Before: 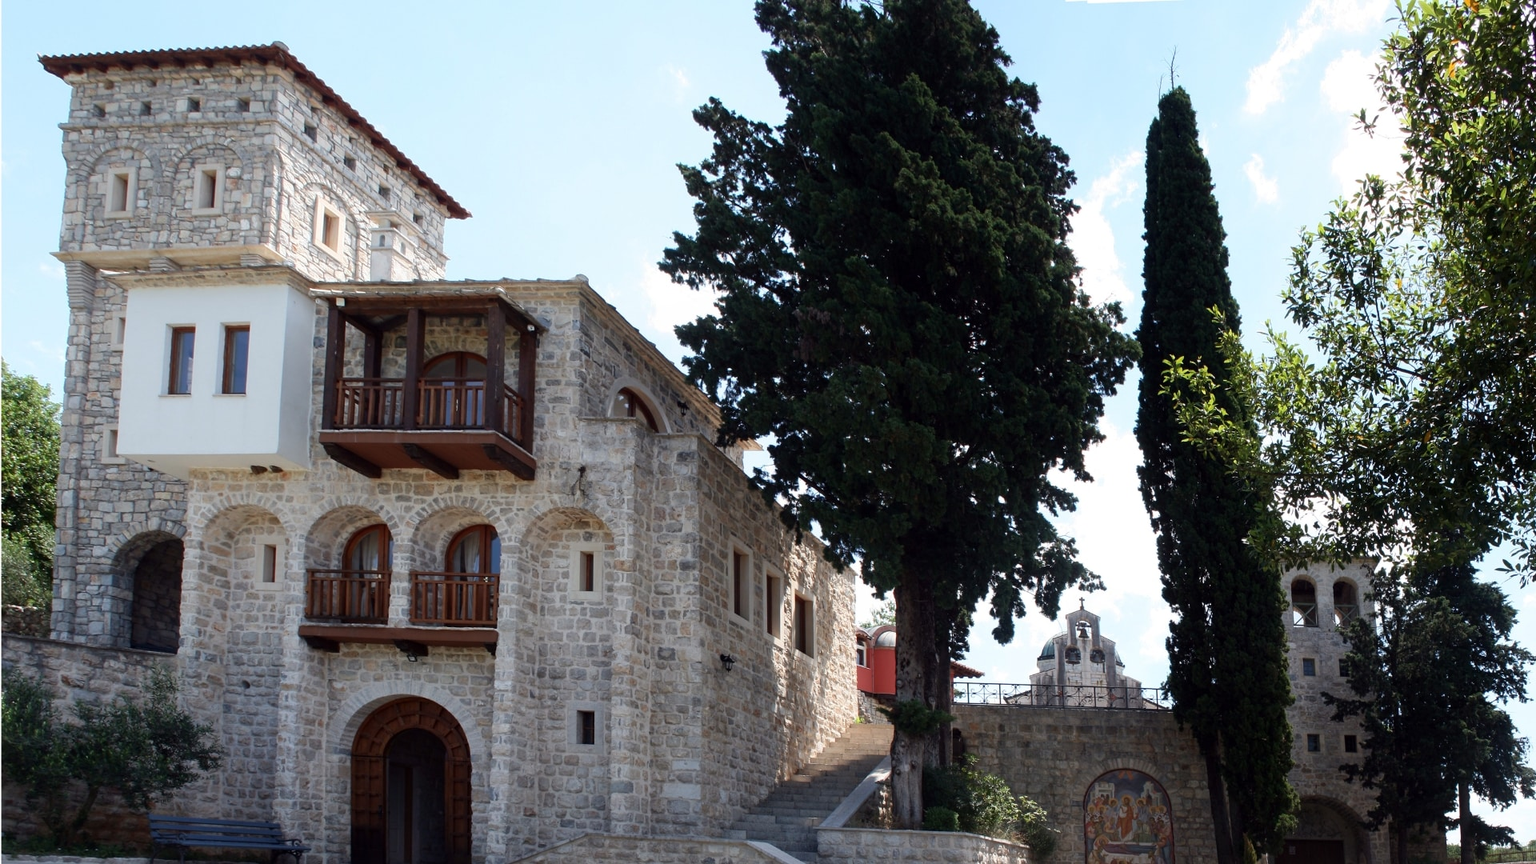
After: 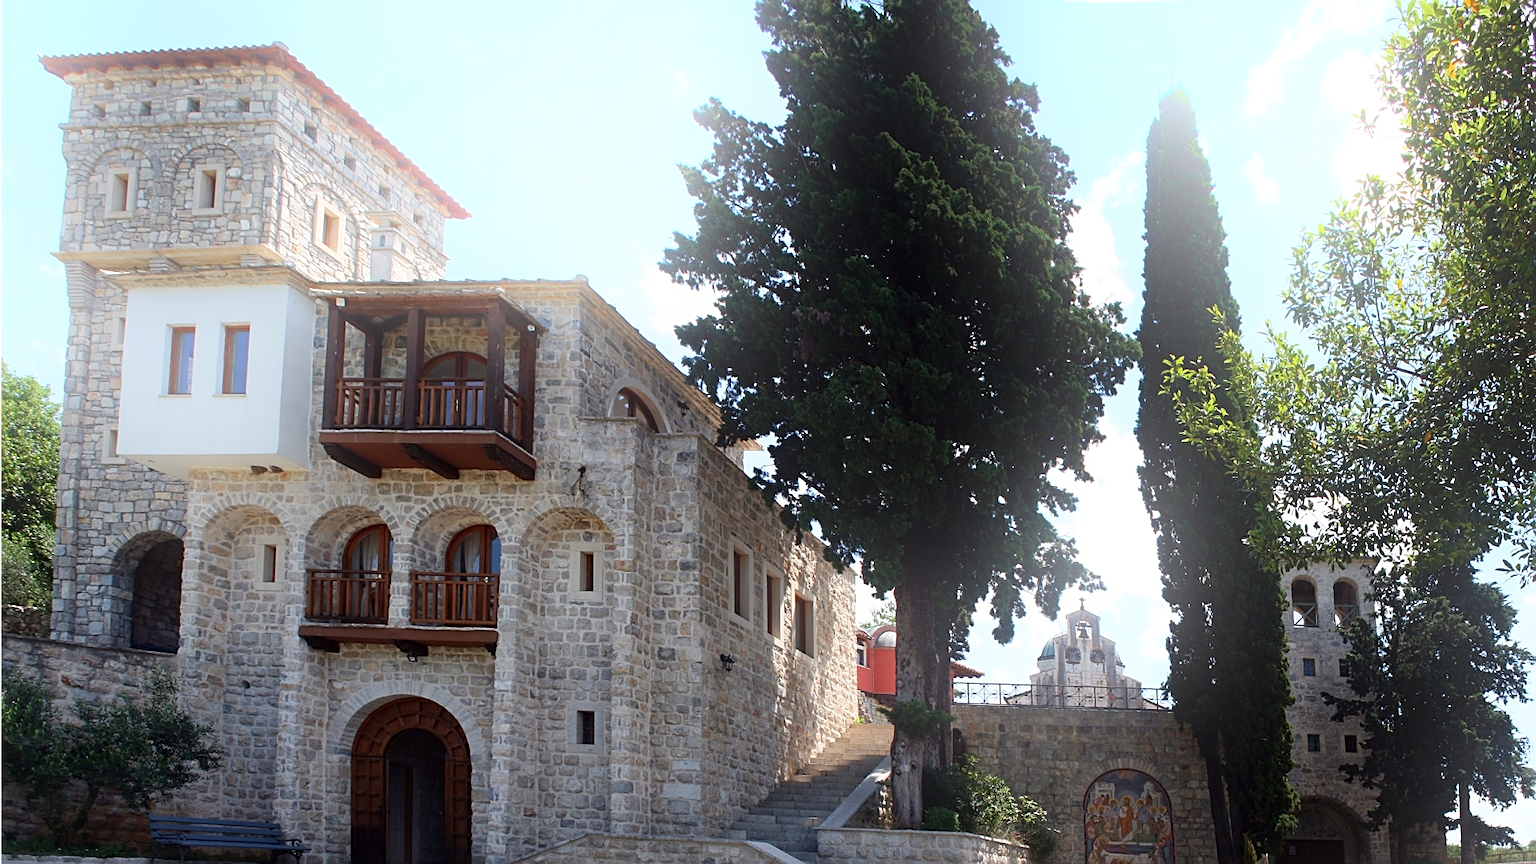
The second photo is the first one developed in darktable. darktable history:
sharpen: on, module defaults
color correction: saturation 1.1
bloom: on, module defaults
